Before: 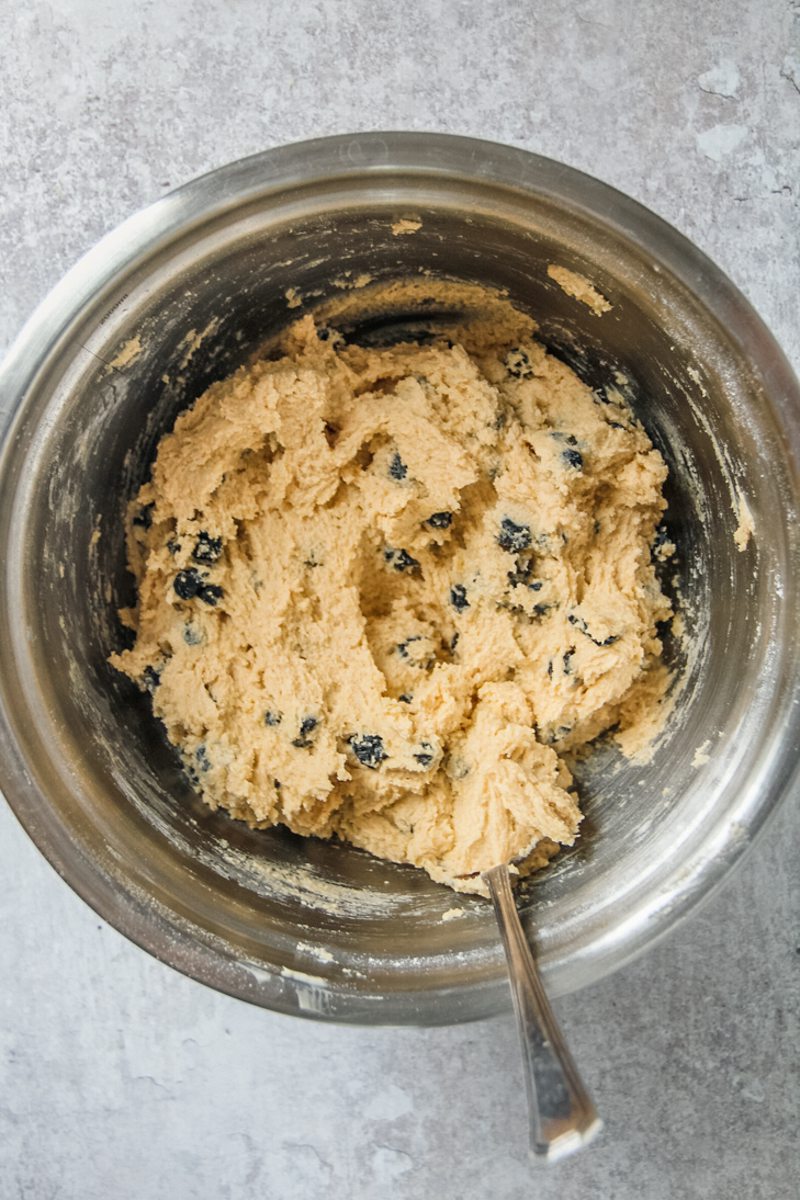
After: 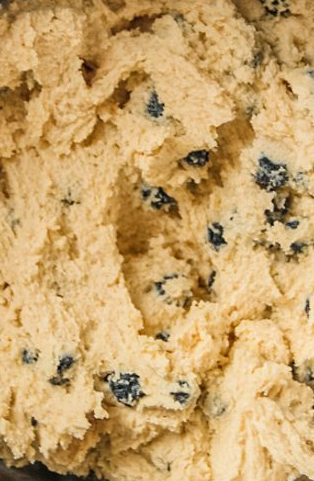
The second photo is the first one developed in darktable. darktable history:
crop: left 30.461%, top 30.169%, right 30.174%, bottom 29.723%
